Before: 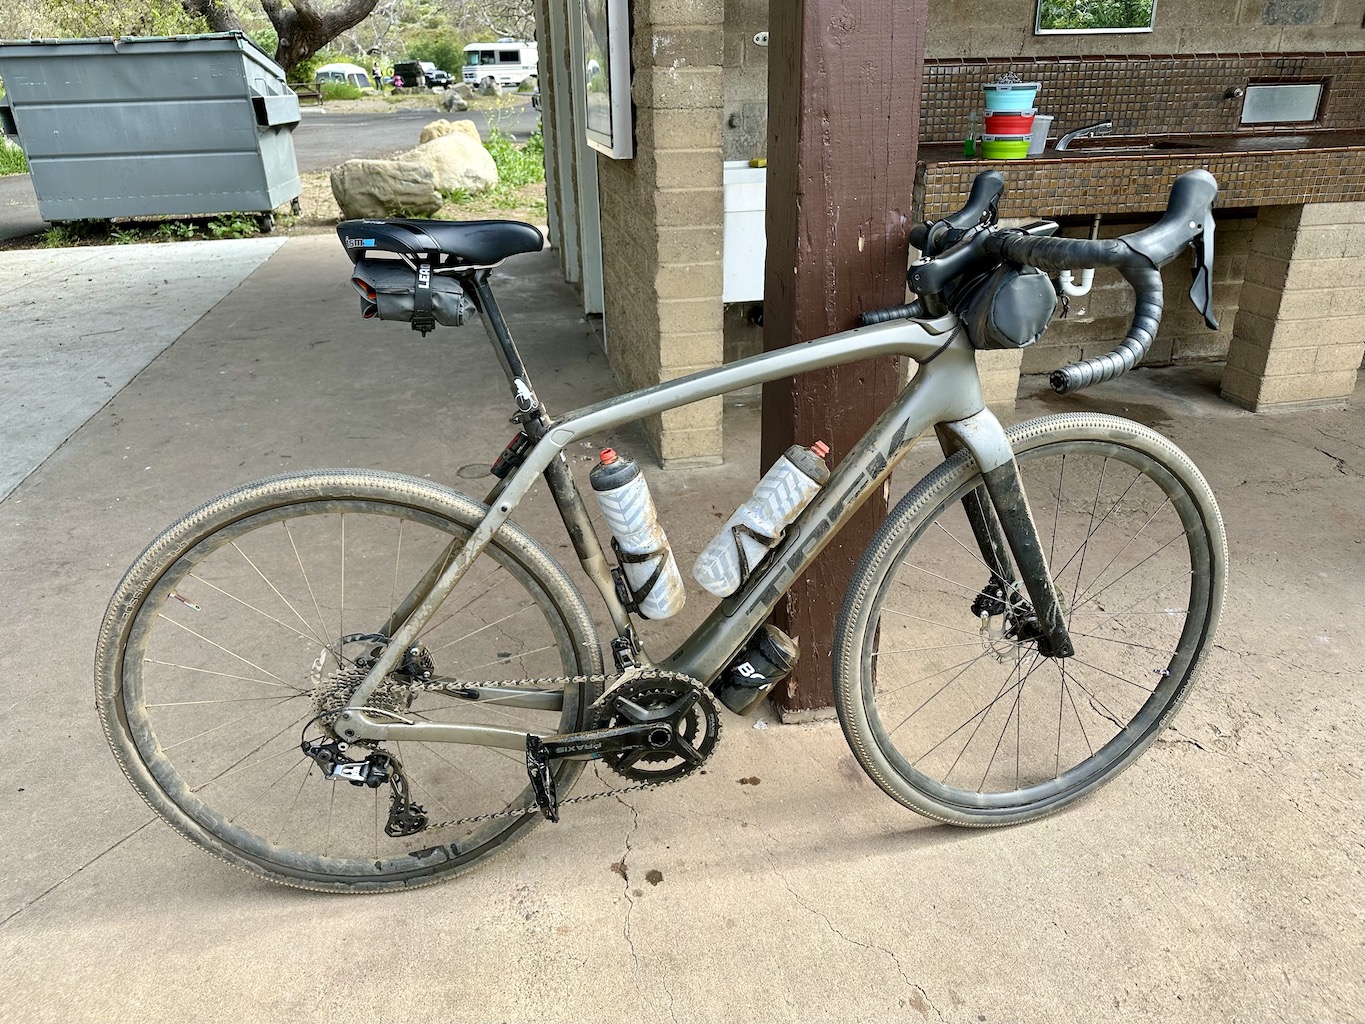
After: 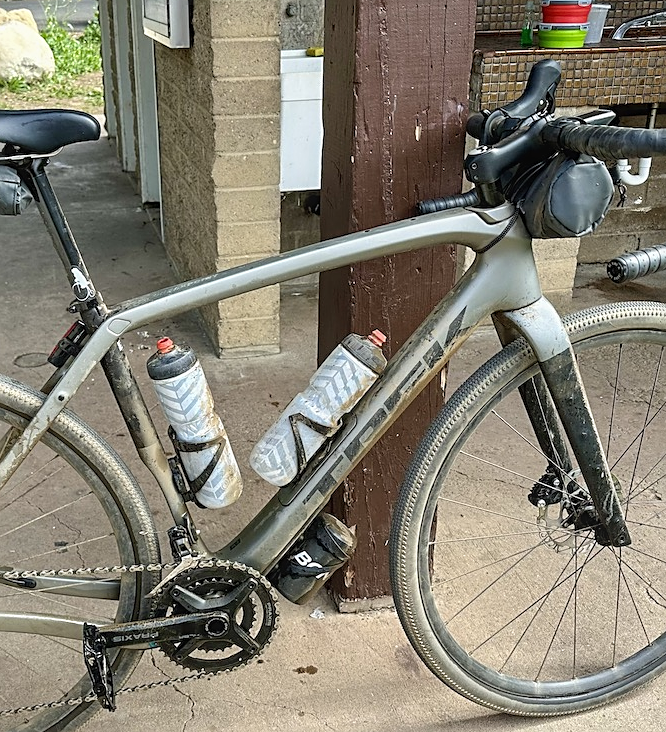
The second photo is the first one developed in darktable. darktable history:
local contrast: detail 109%
crop: left 32.479%, top 10.918%, right 18.702%, bottom 17.58%
sharpen: on, module defaults
